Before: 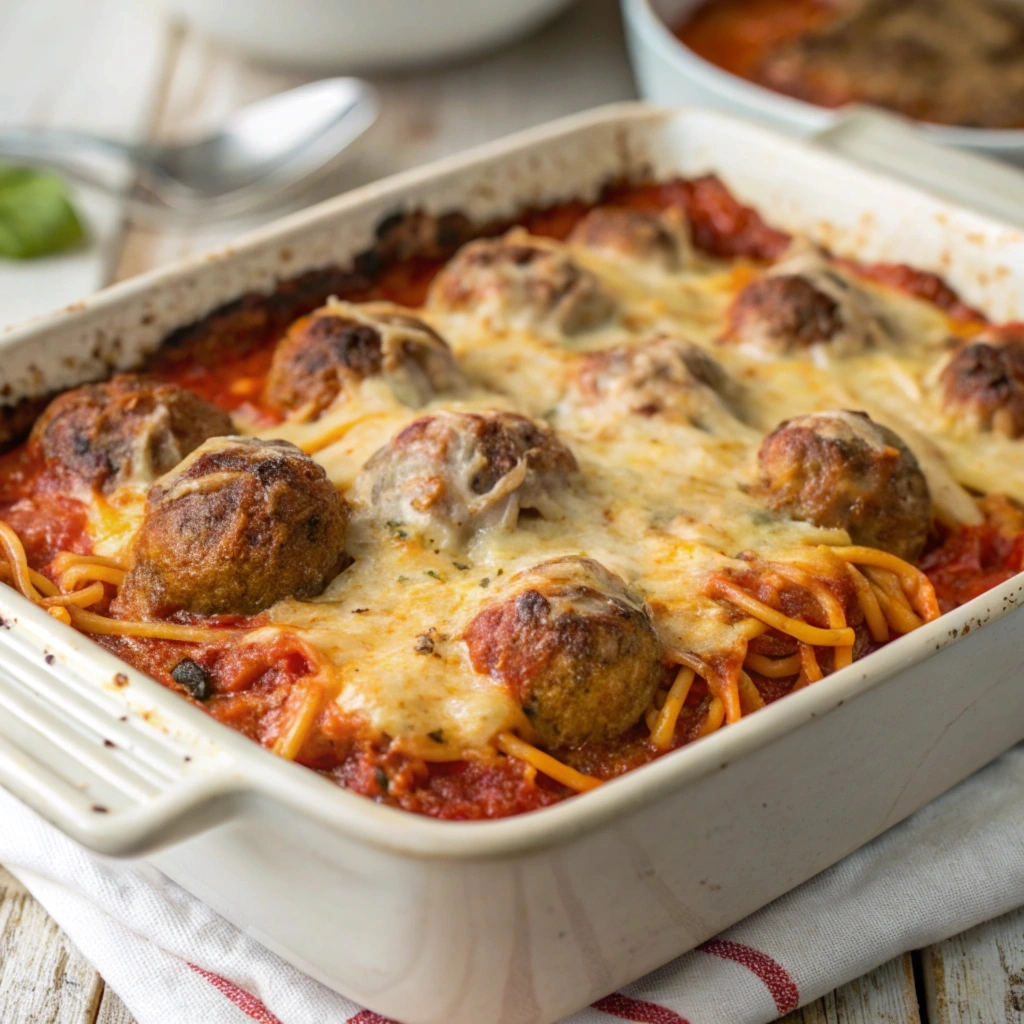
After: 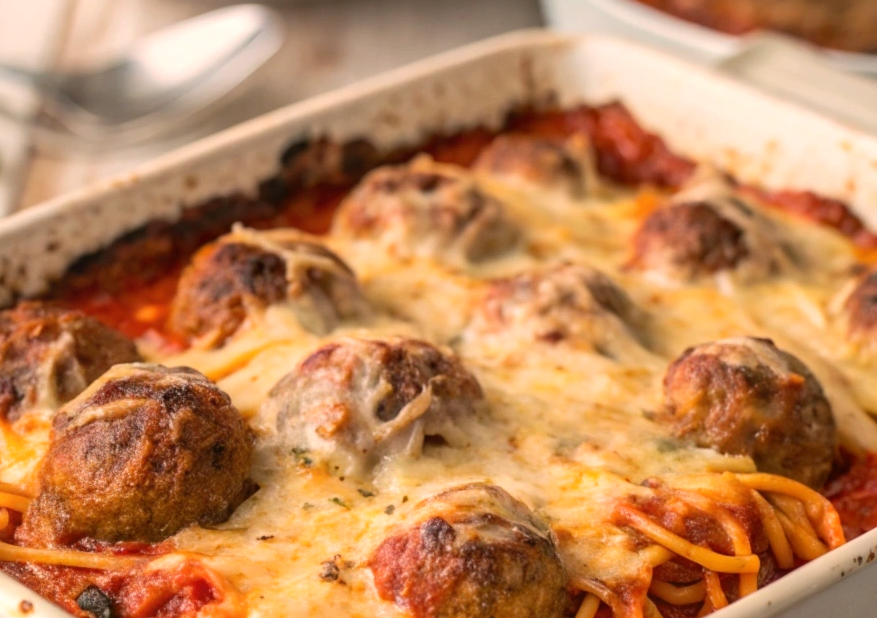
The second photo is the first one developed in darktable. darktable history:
crop and rotate: left 9.345%, top 7.22%, right 4.982%, bottom 32.331%
white balance: red 1.127, blue 0.943
